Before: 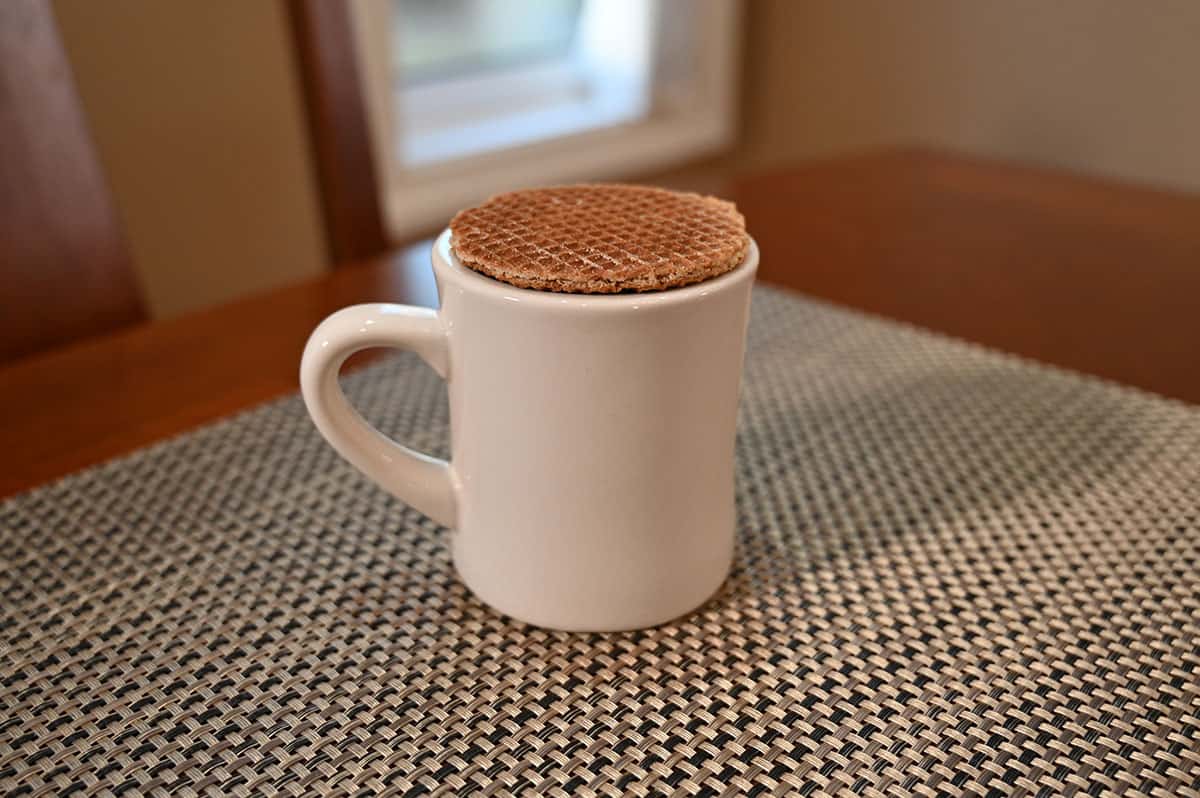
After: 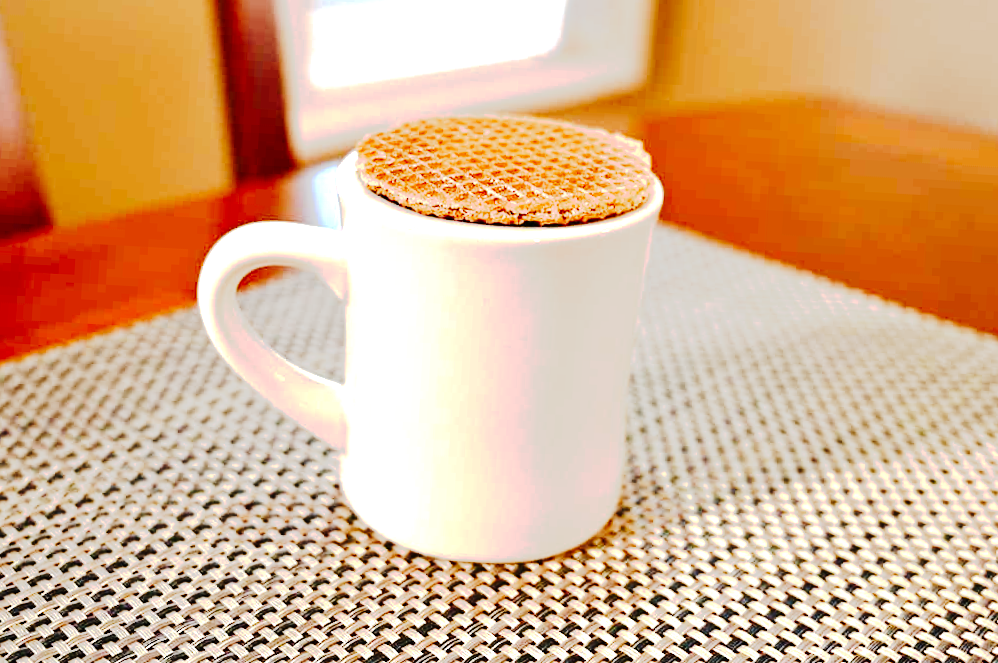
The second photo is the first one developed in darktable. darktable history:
exposure: black level correction 0, exposure 1.4 EV, compensate highlight preservation false
crop and rotate: angle -3.27°, left 5.211%, top 5.211%, right 4.607%, bottom 4.607%
tone curve: curves: ch0 [(0, 0) (0.003, 0.001) (0.011, 0.005) (0.025, 0.009) (0.044, 0.014) (0.069, 0.019) (0.1, 0.028) (0.136, 0.039) (0.177, 0.073) (0.224, 0.134) (0.277, 0.218) (0.335, 0.343) (0.399, 0.488) (0.468, 0.608) (0.543, 0.699) (0.623, 0.773) (0.709, 0.819) (0.801, 0.852) (0.898, 0.874) (1, 1)], preserve colors none
